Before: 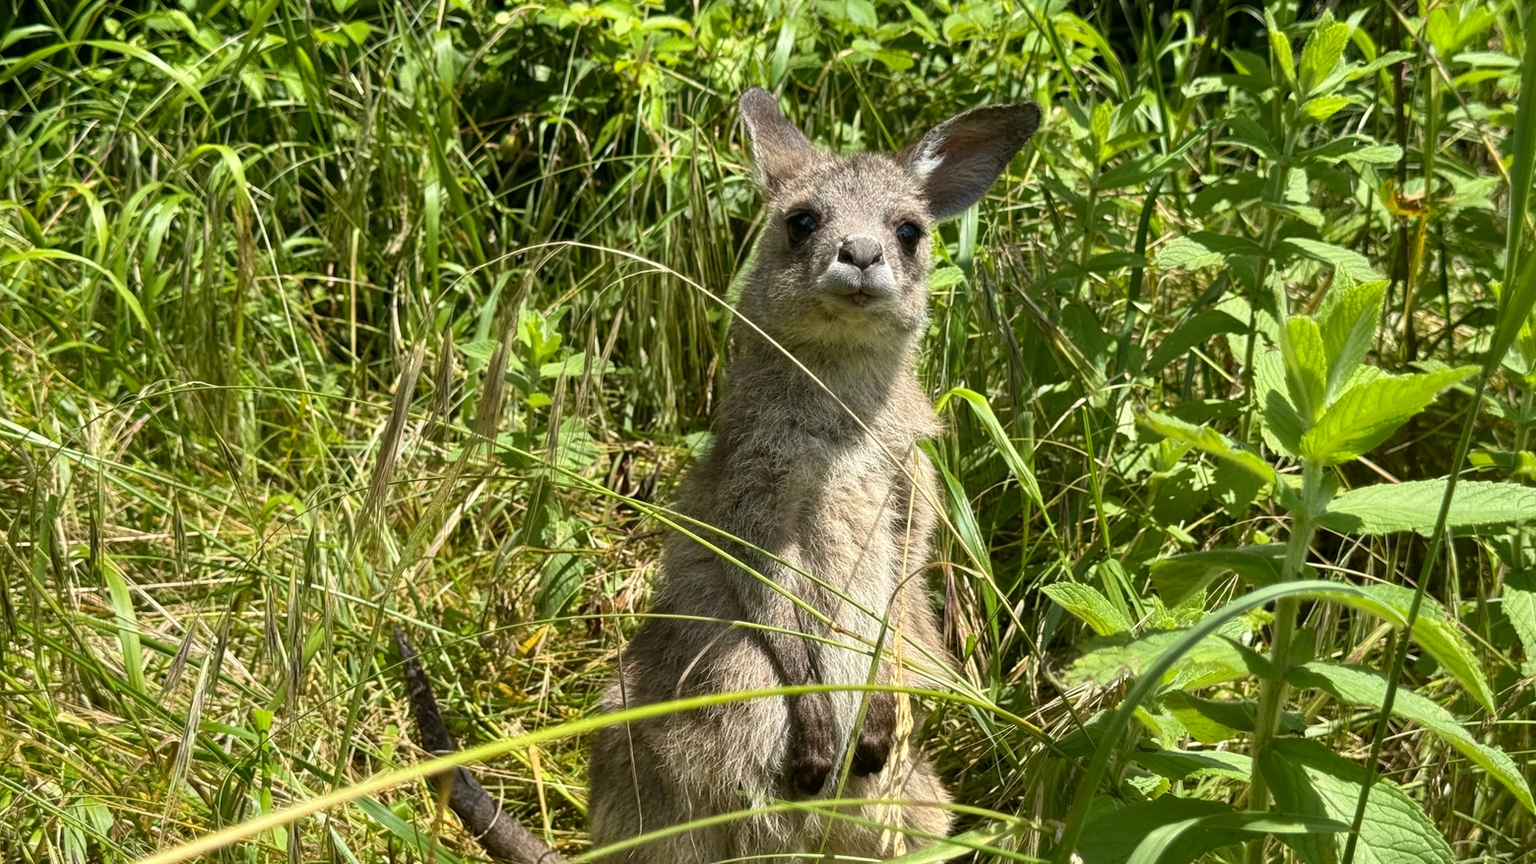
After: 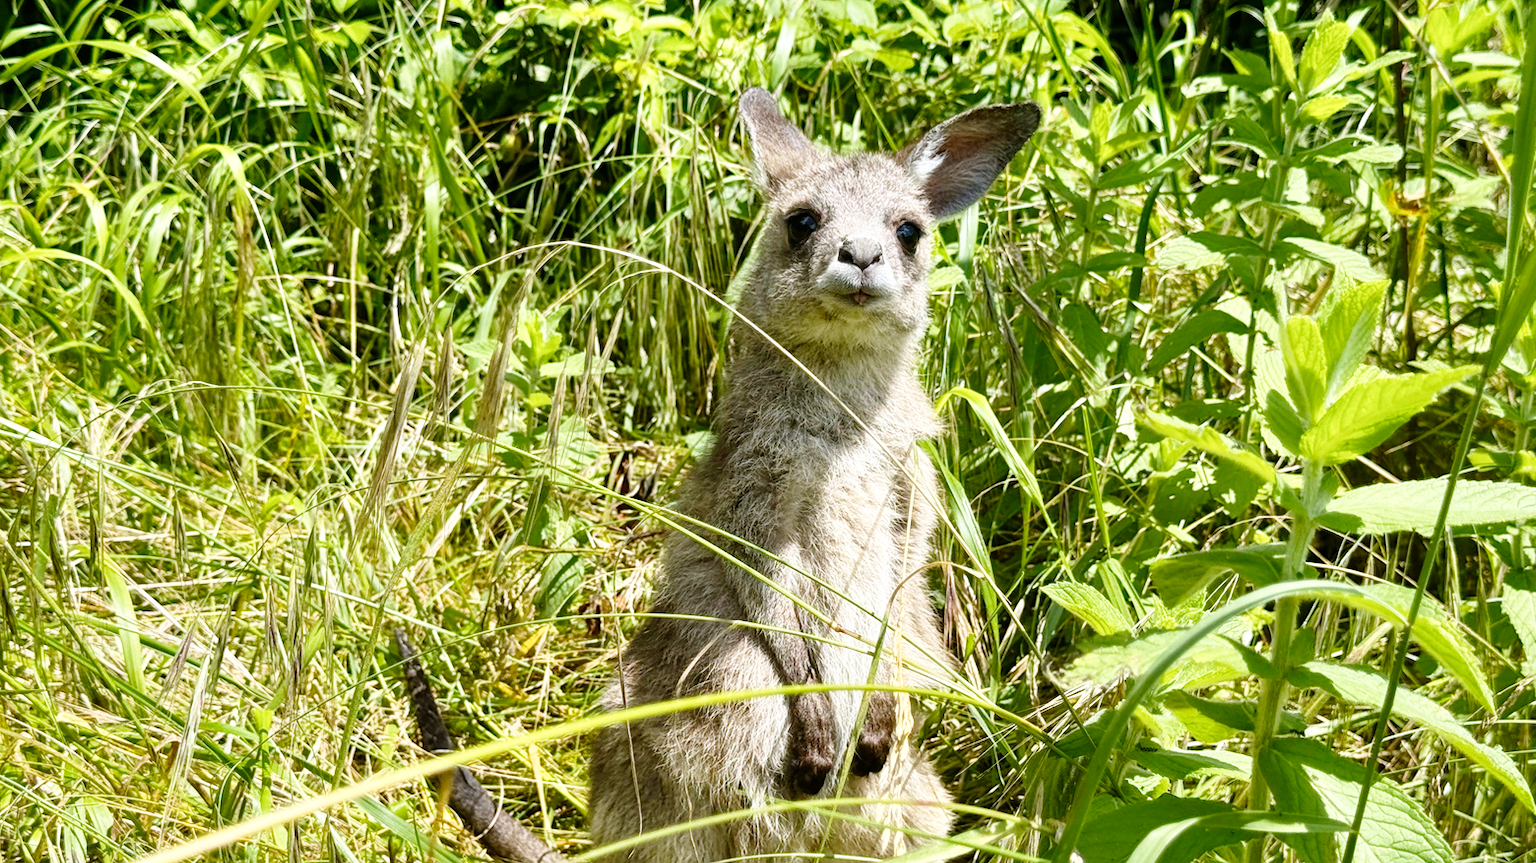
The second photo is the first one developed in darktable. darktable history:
base curve: curves: ch0 [(0, 0) (0.008, 0.007) (0.022, 0.029) (0.048, 0.089) (0.092, 0.197) (0.191, 0.399) (0.275, 0.534) (0.357, 0.65) (0.477, 0.78) (0.542, 0.833) (0.799, 0.973) (1, 1)], preserve colors none
white balance: red 0.984, blue 1.059
